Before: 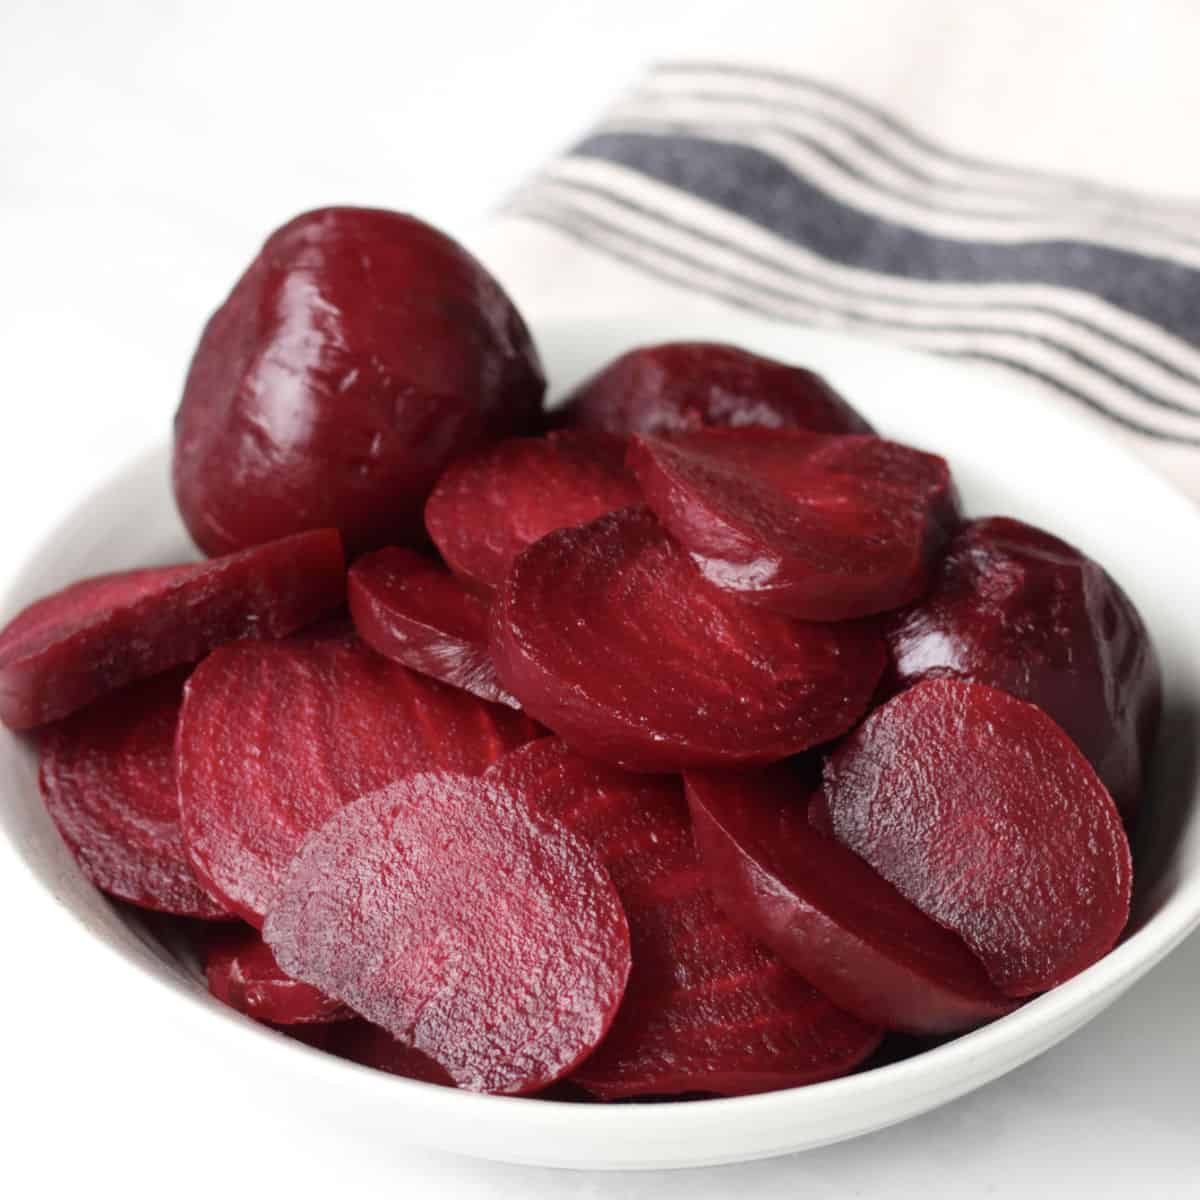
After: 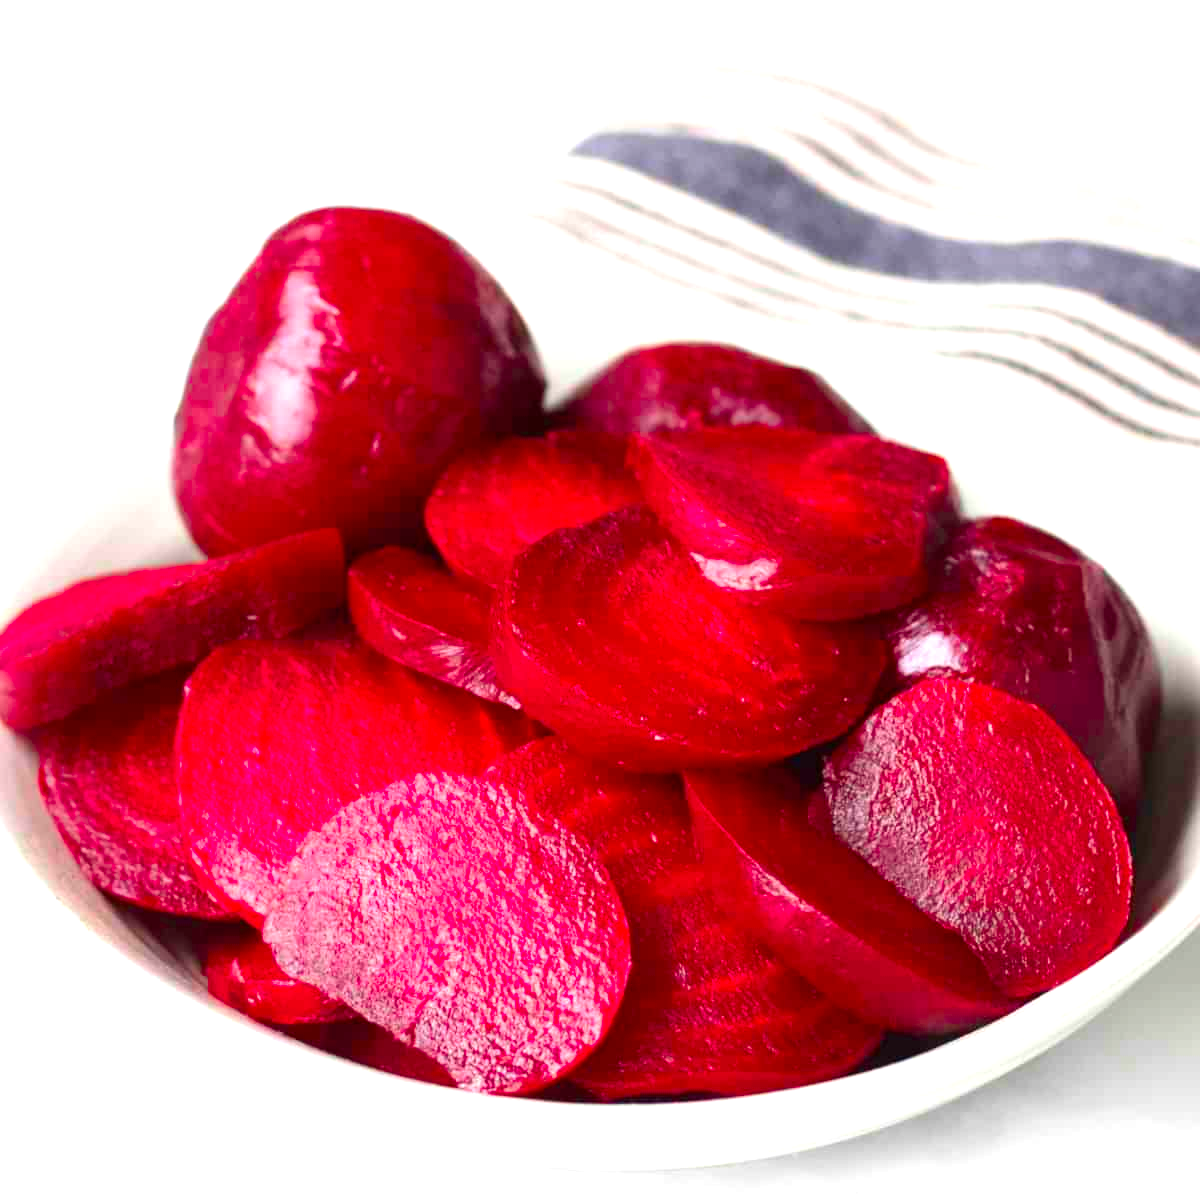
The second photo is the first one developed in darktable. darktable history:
exposure: exposure 0.722 EV, compensate highlight preservation false
color correction: saturation 1.8
